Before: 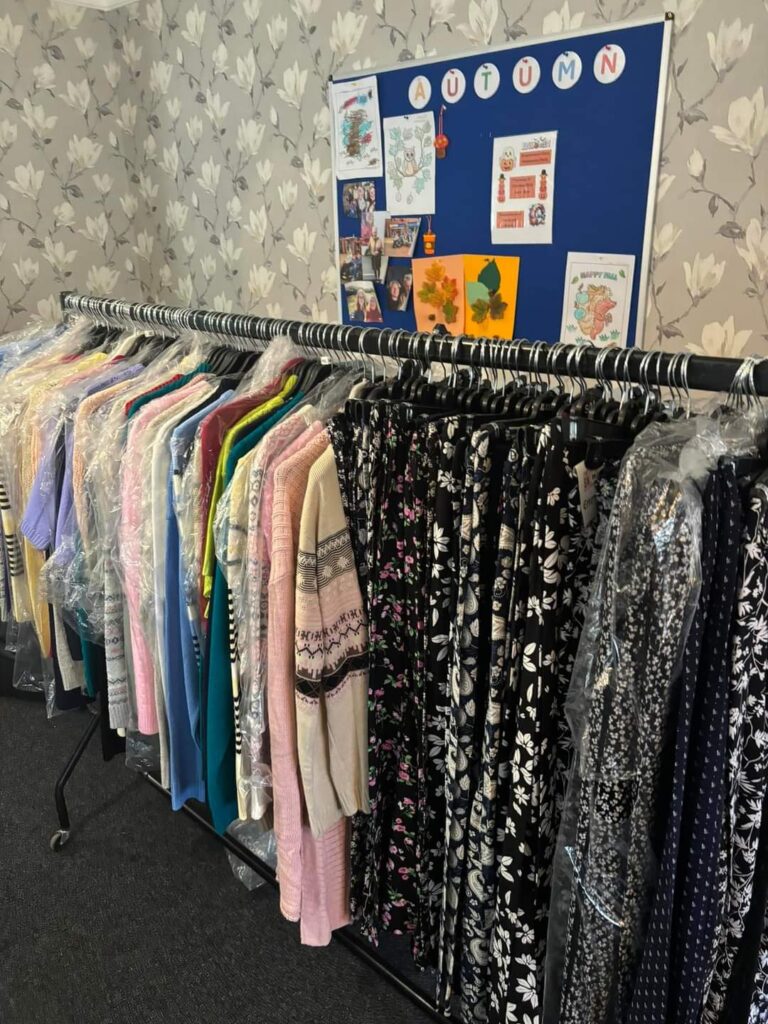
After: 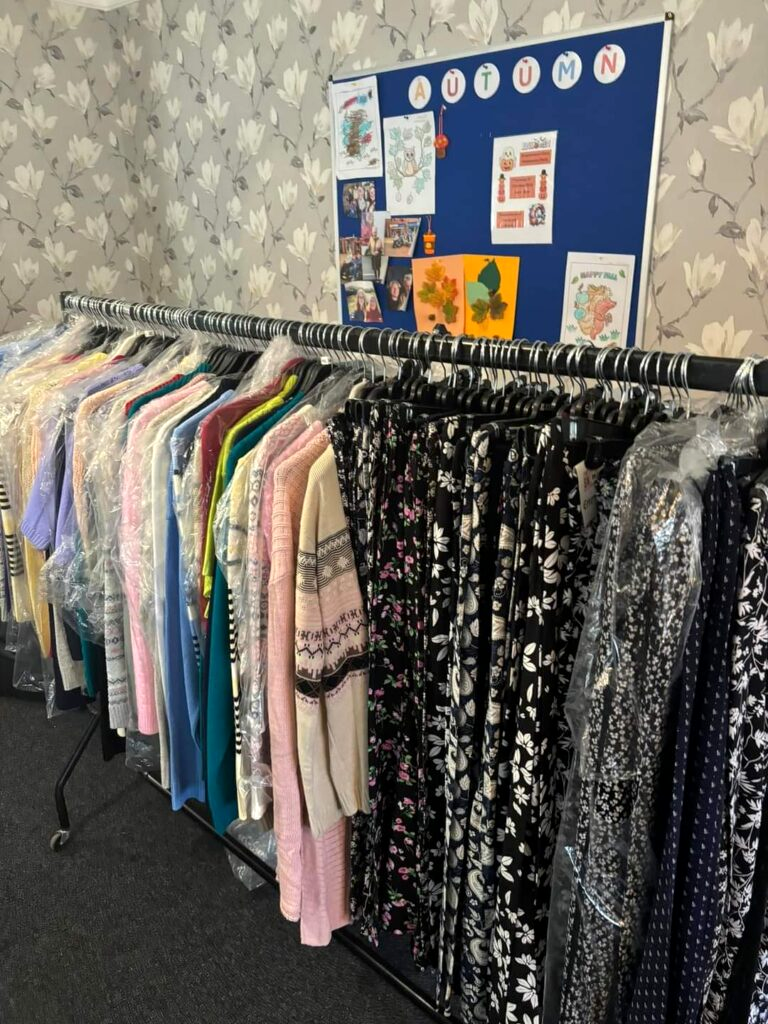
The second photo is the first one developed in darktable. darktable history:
exposure: black level correction 0.001, exposure 0.137 EV, compensate highlight preservation false
